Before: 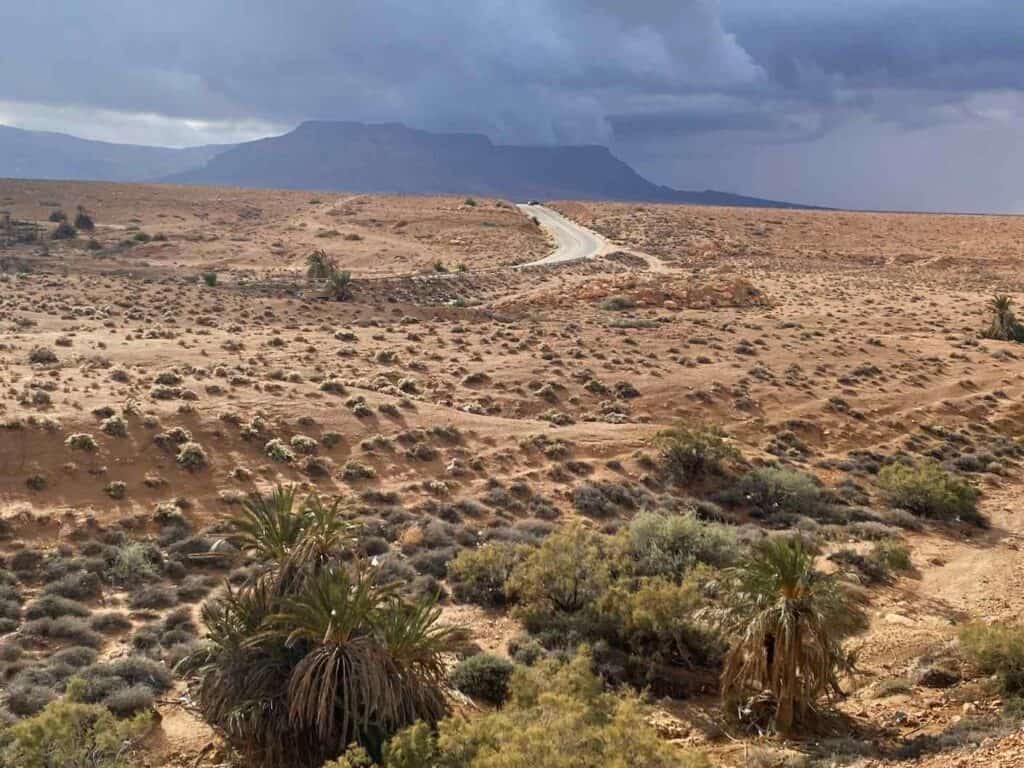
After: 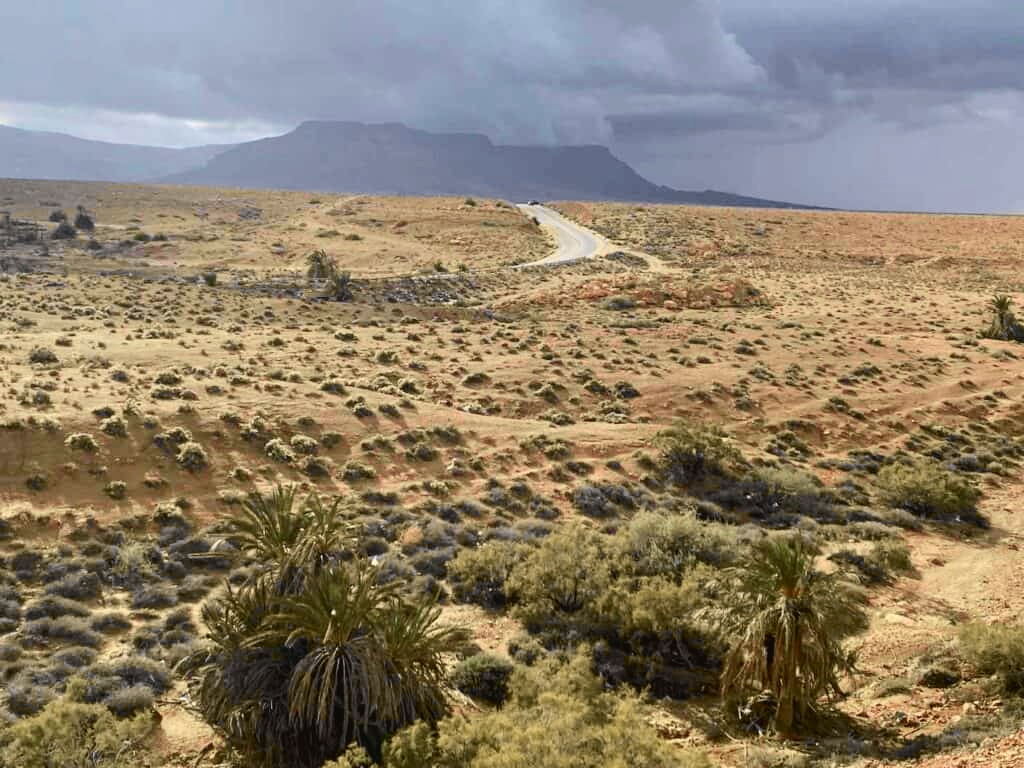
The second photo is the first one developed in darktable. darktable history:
contrast brightness saturation: contrast 0.01, saturation -0.05
tone curve: curves: ch0 [(0, 0.024) (0.049, 0.038) (0.176, 0.162) (0.33, 0.331) (0.432, 0.475) (0.601, 0.665) (0.843, 0.876) (1, 1)]; ch1 [(0, 0) (0.339, 0.358) (0.445, 0.439) (0.476, 0.47) (0.504, 0.504) (0.53, 0.511) (0.557, 0.558) (0.627, 0.635) (0.728, 0.746) (1, 1)]; ch2 [(0, 0) (0.327, 0.324) (0.417, 0.44) (0.46, 0.453) (0.502, 0.504) (0.526, 0.52) (0.54, 0.564) (0.606, 0.626) (0.76, 0.75) (1, 1)], color space Lab, independent channels, preserve colors none
